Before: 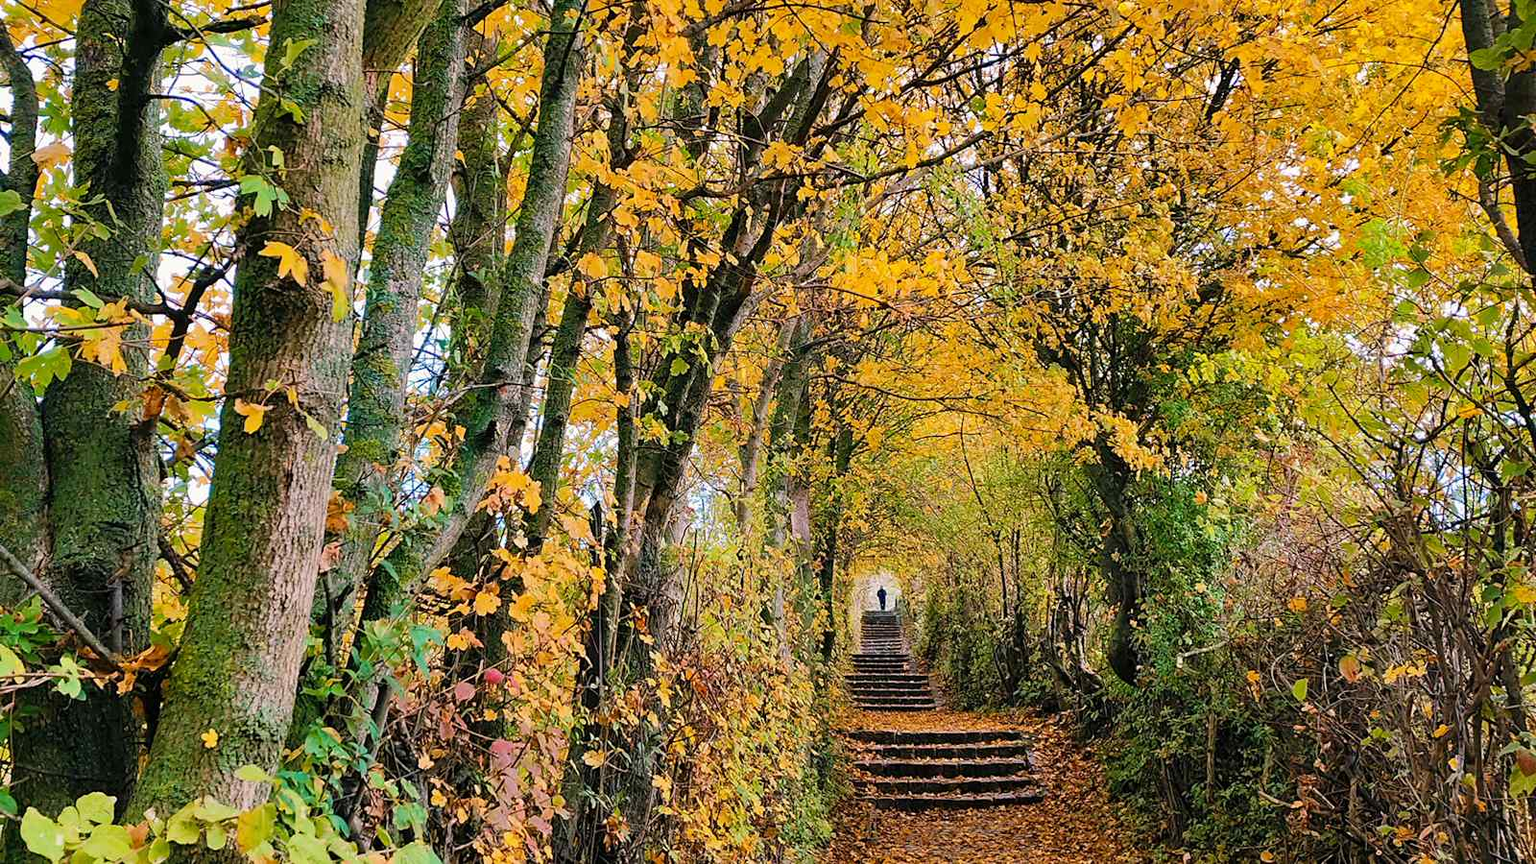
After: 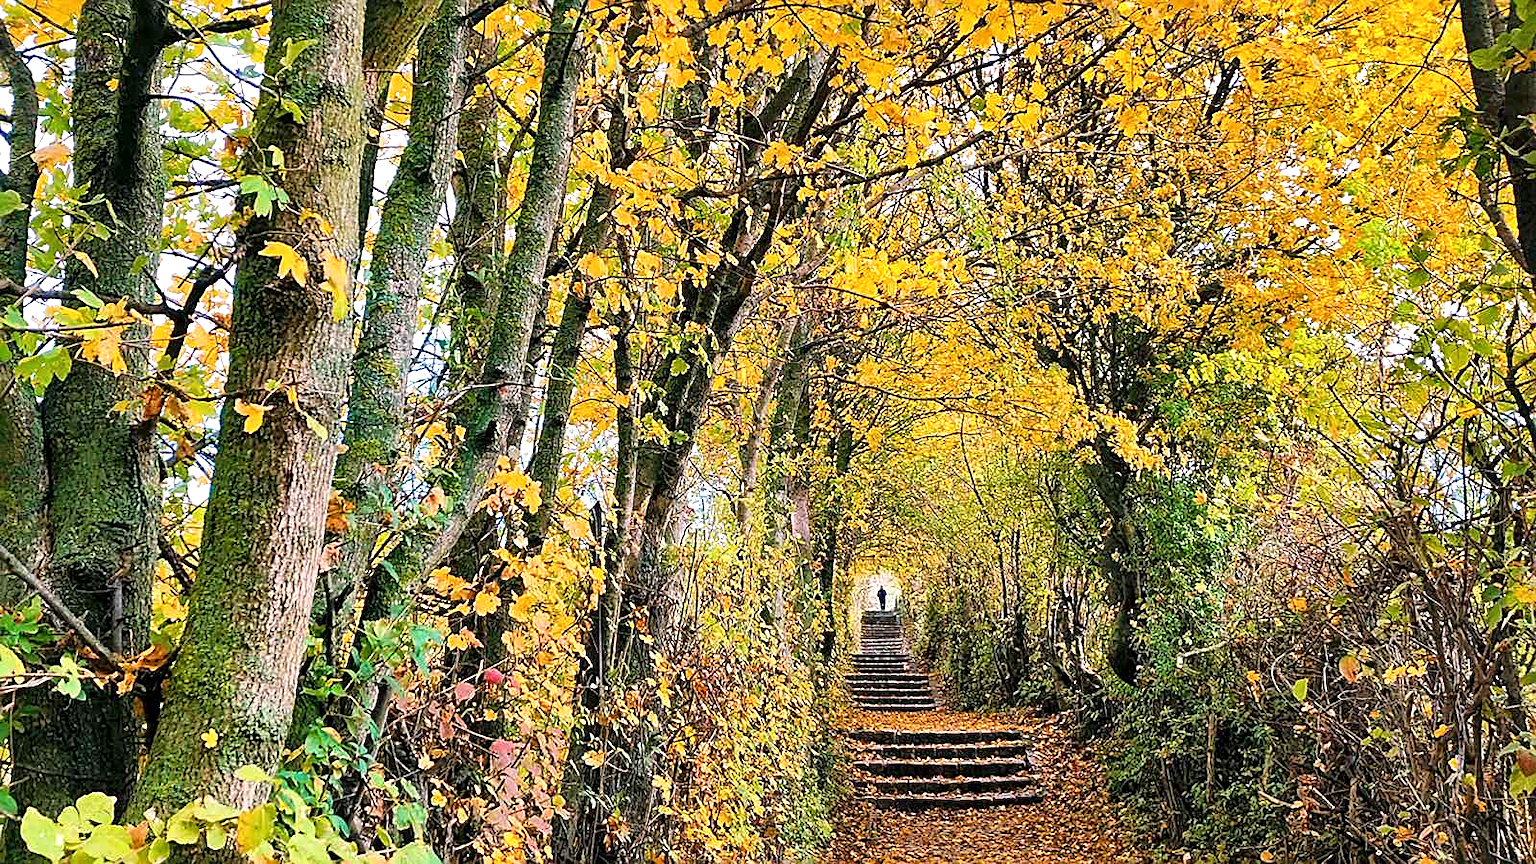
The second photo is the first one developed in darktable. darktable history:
sharpen: amount 0.496
exposure: exposure 0.438 EV, compensate highlight preservation false
shadows and highlights: shadows 31.41, highlights 1.95, soften with gaussian
local contrast: mode bilateral grid, contrast 19, coarseness 50, detail 157%, midtone range 0.2
